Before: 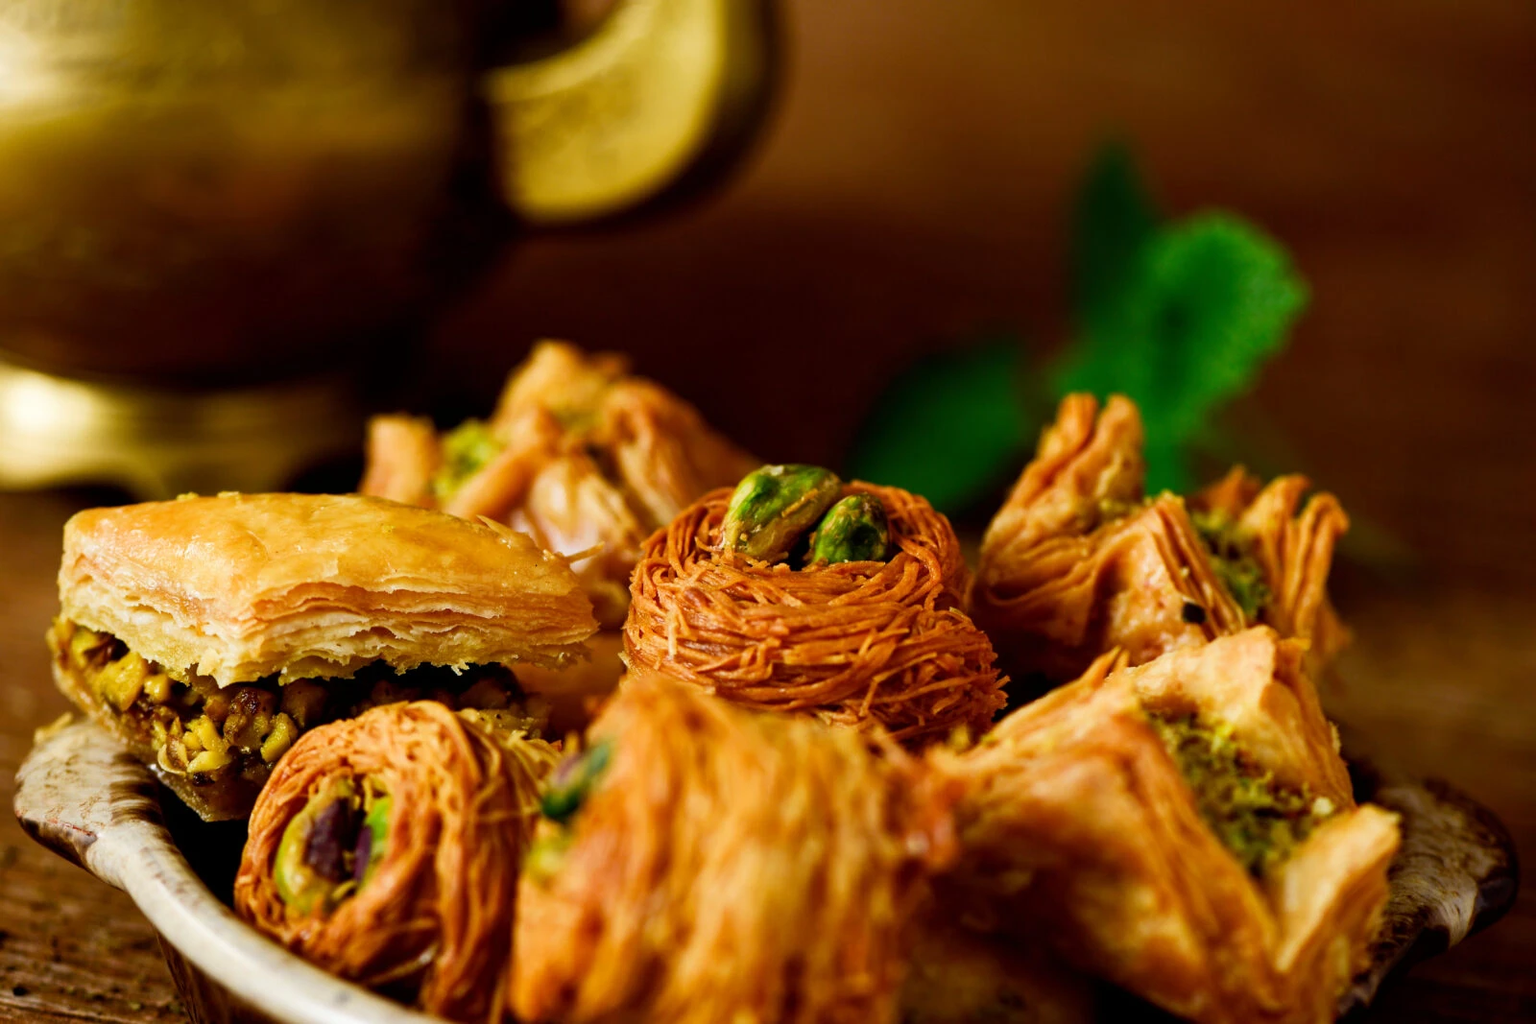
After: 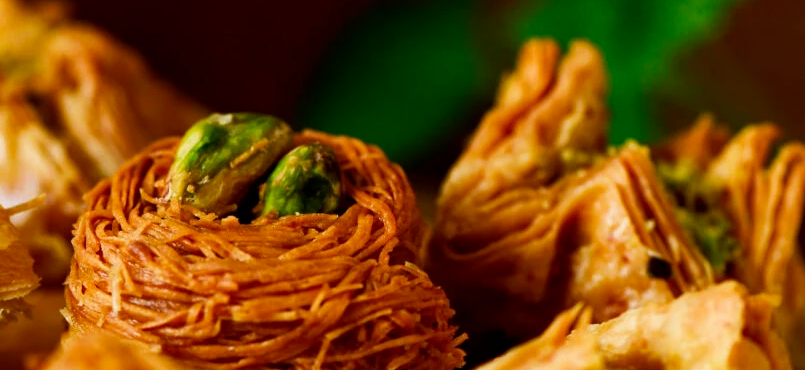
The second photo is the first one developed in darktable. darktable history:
contrast brightness saturation: contrast 0.03, brightness -0.039
crop: left 36.539%, top 34.803%, right 13.143%, bottom 30.476%
shadows and highlights: radius 336.81, shadows 28.56, soften with gaussian
haze removal: adaptive false
